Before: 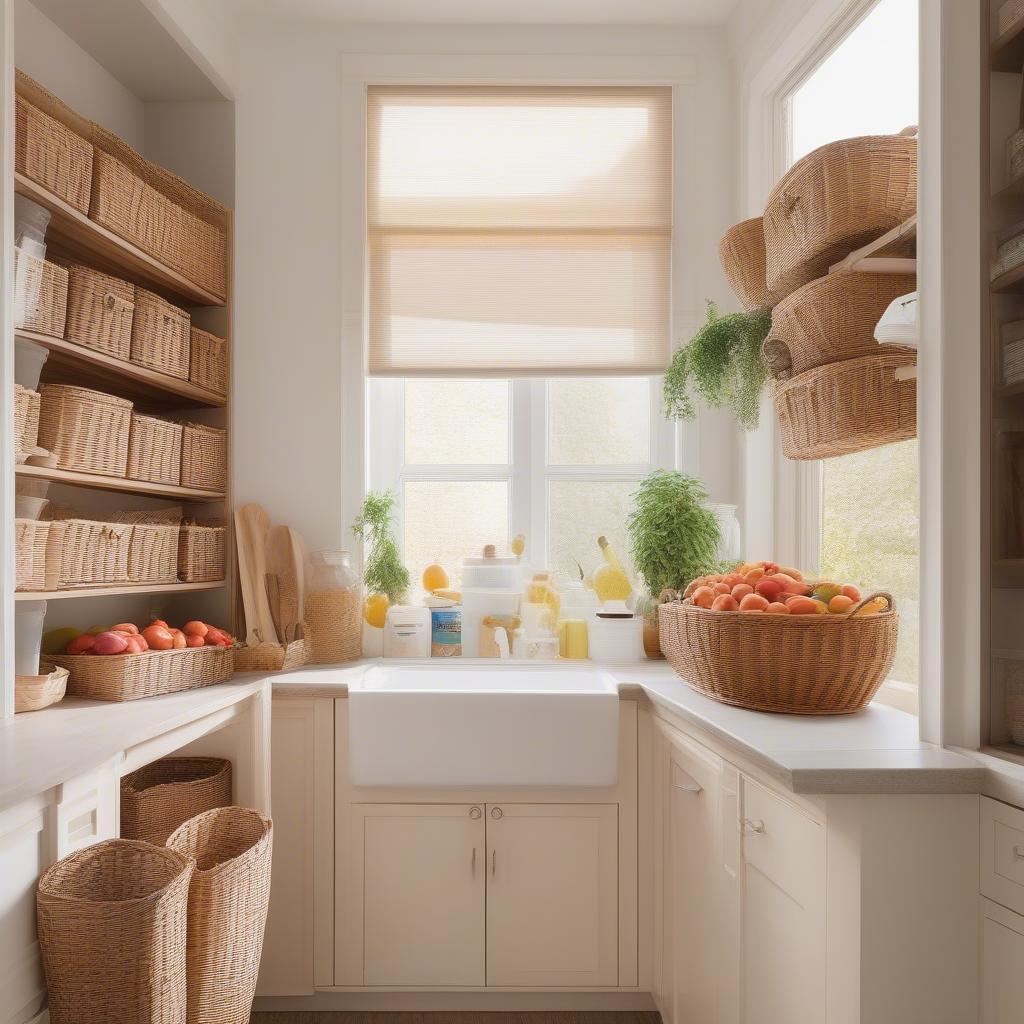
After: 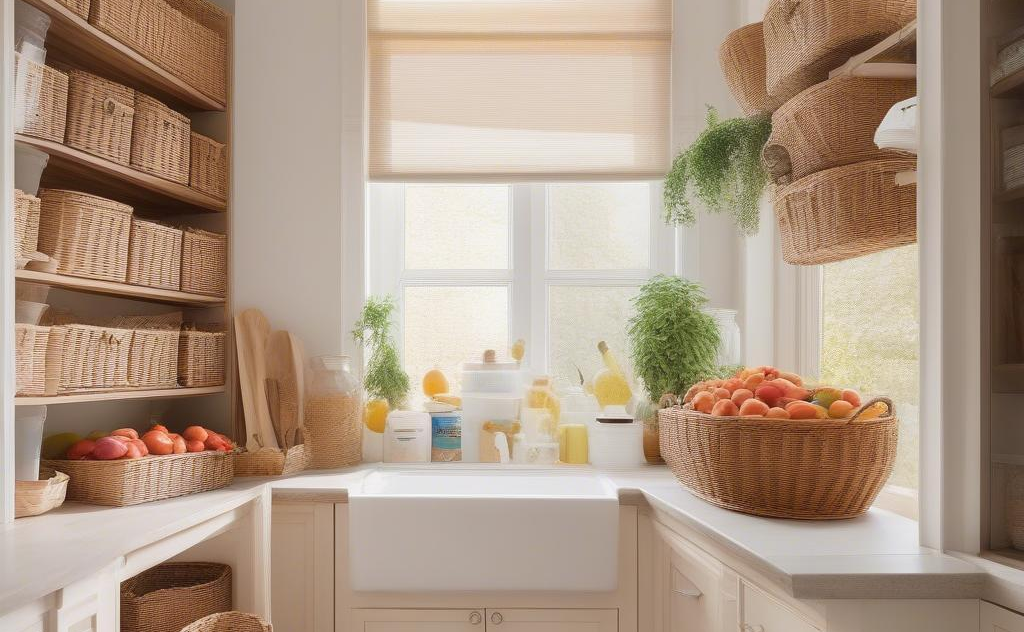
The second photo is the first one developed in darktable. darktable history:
crop: top 19.1%, bottom 19.096%
